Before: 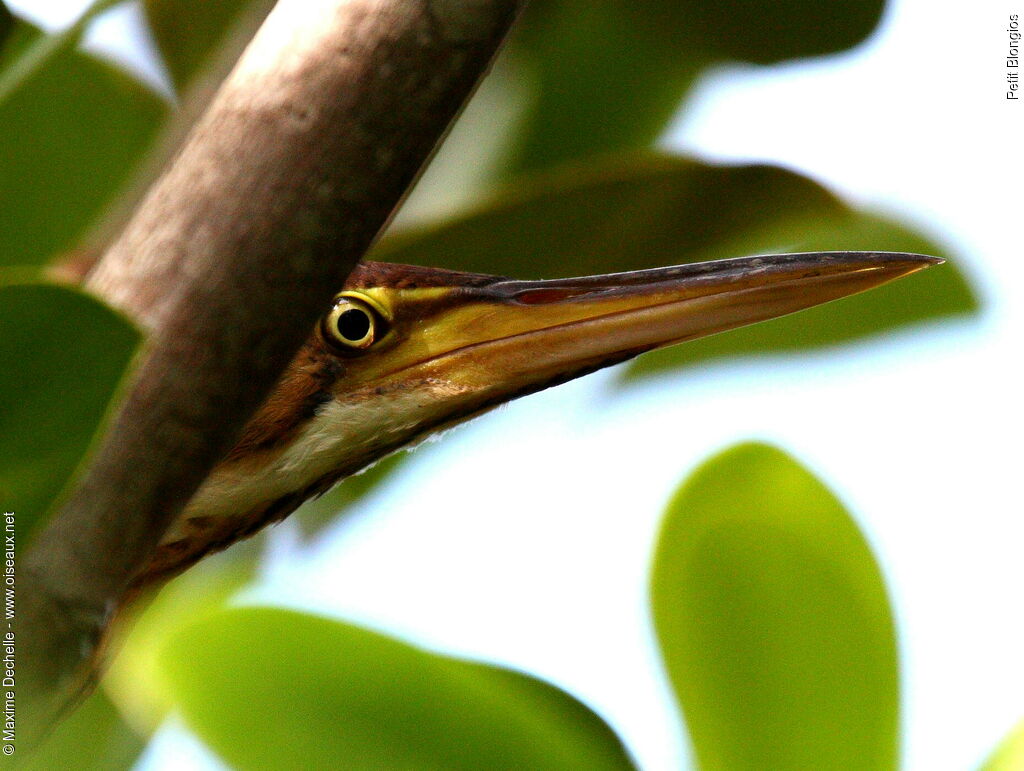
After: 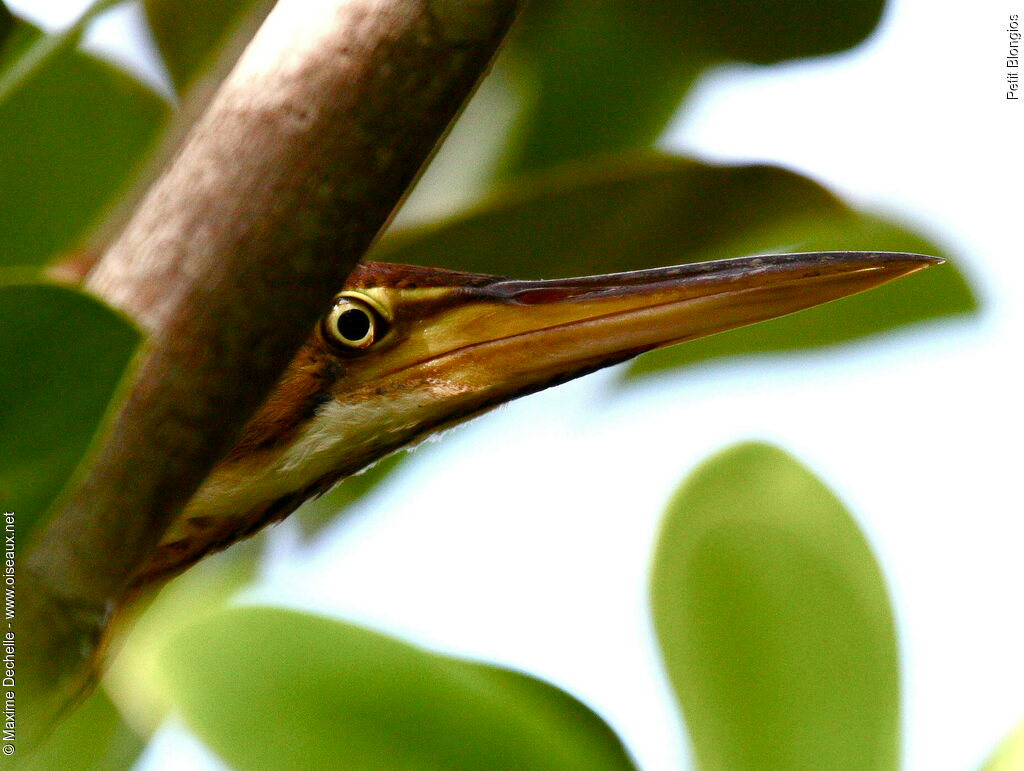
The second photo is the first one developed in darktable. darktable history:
color balance rgb: power › luminance 3.294%, power › hue 232.24°, perceptual saturation grading › global saturation 20%, perceptual saturation grading › highlights -49.542%, perceptual saturation grading › shadows 25.777%
